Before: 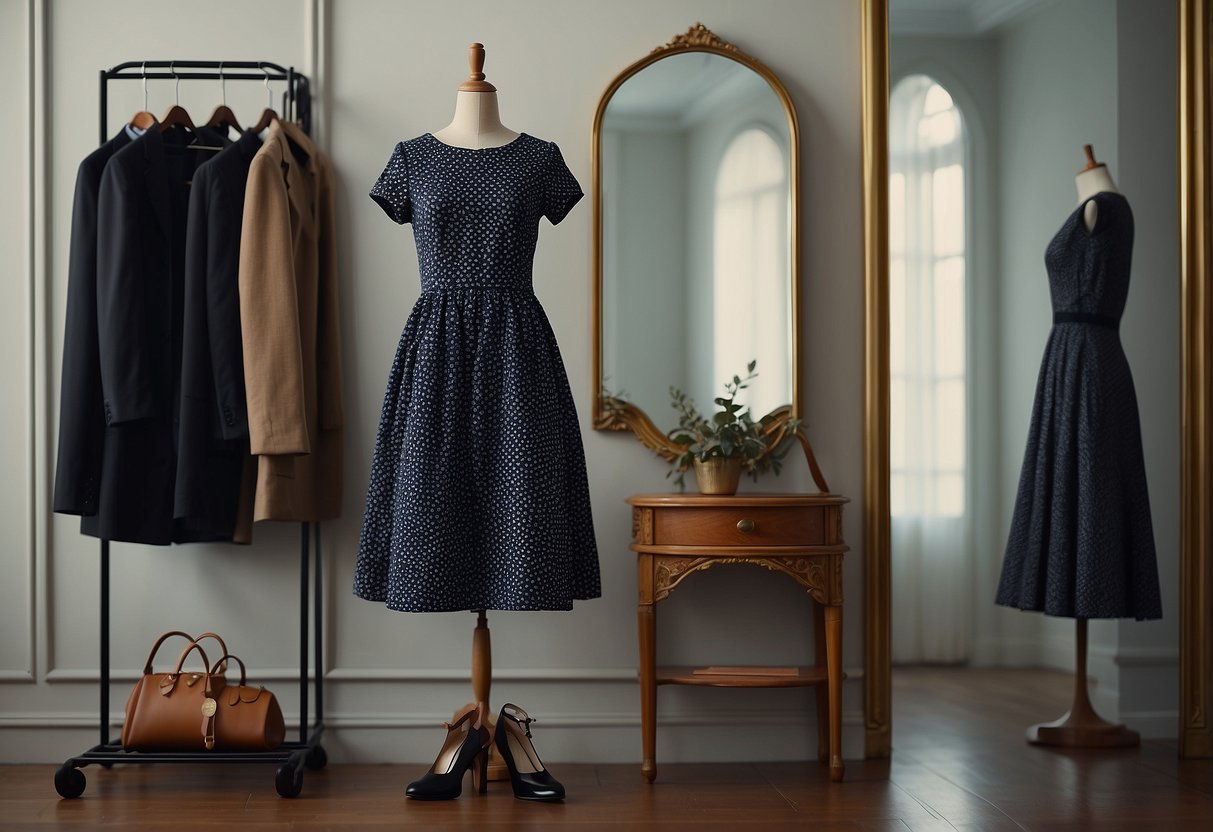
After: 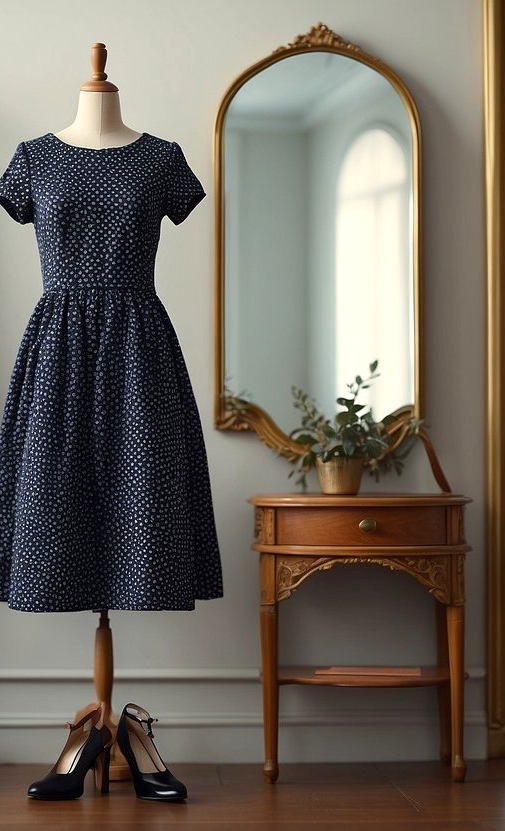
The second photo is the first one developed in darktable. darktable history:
exposure: black level correction 0.001, exposure 0.5 EV, compensate exposure bias true, compensate highlight preservation false
crop: left 31.229%, right 27.105%
